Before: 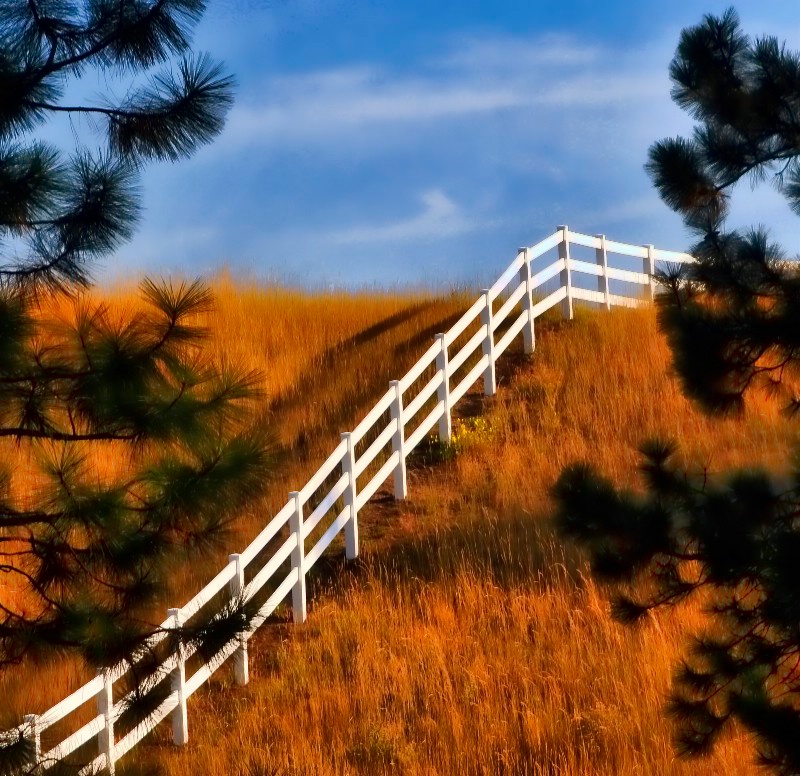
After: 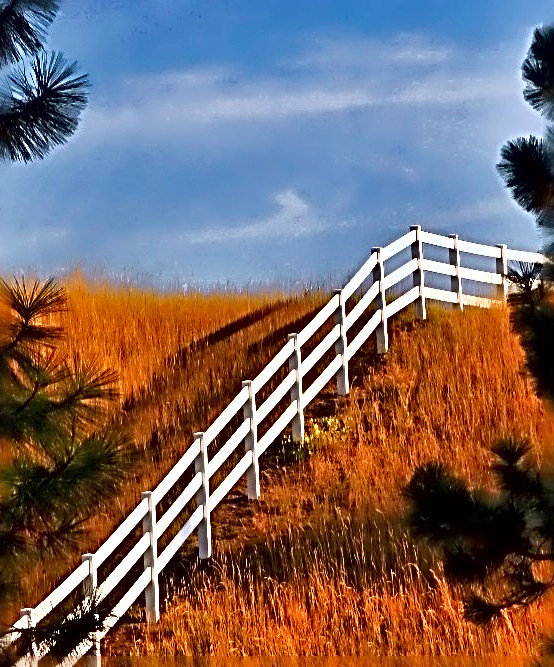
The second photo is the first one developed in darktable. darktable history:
tone equalizer: on, module defaults
tone curve: curves: ch0 [(0.013, 0) (0.061, 0.068) (0.239, 0.256) (0.502, 0.505) (0.683, 0.676) (0.761, 0.773) (0.858, 0.858) (0.987, 0.945)]; ch1 [(0, 0) (0.172, 0.123) (0.304, 0.288) (0.414, 0.44) (0.472, 0.473) (0.502, 0.508) (0.521, 0.528) (0.583, 0.595) (0.654, 0.673) (0.728, 0.761) (1, 1)]; ch2 [(0, 0) (0.411, 0.424) (0.485, 0.476) (0.502, 0.502) (0.553, 0.557) (0.57, 0.576) (1, 1)], color space Lab, independent channels, preserve colors none
crop: left 18.479%, right 12.2%, bottom 13.971%
sharpen: radius 4.001, amount 2
